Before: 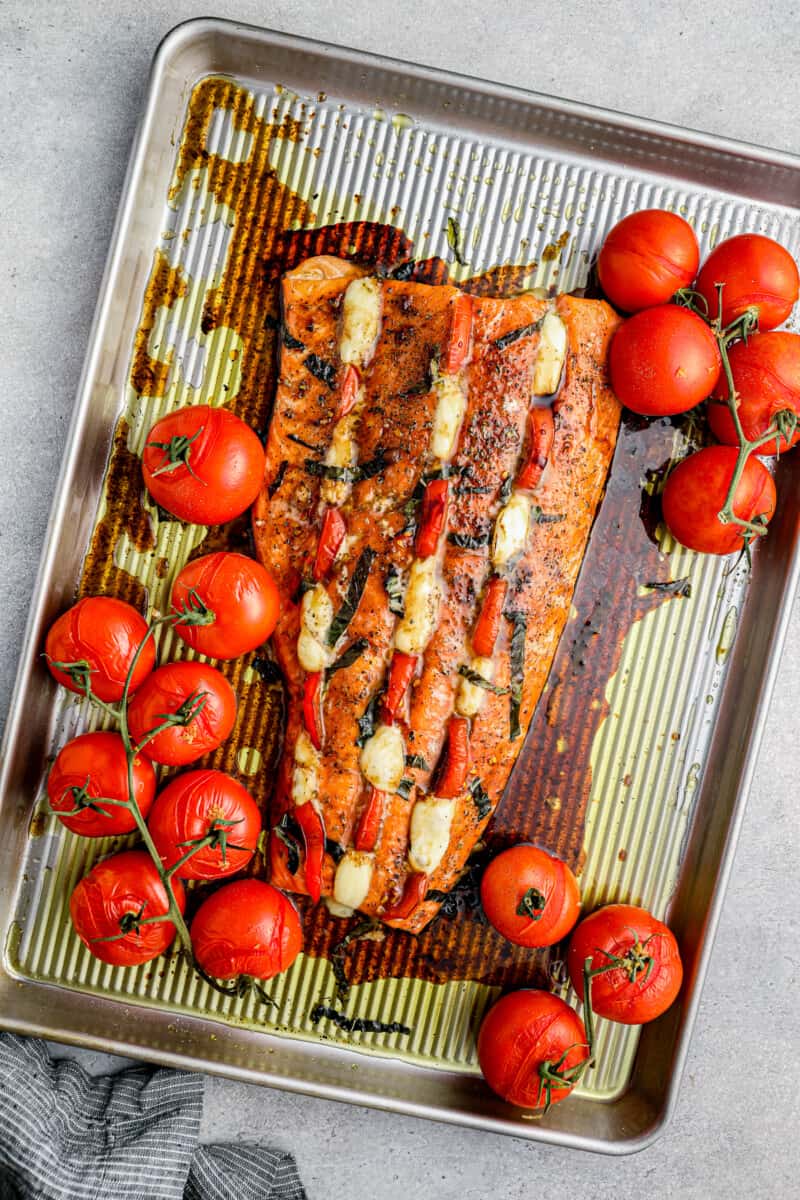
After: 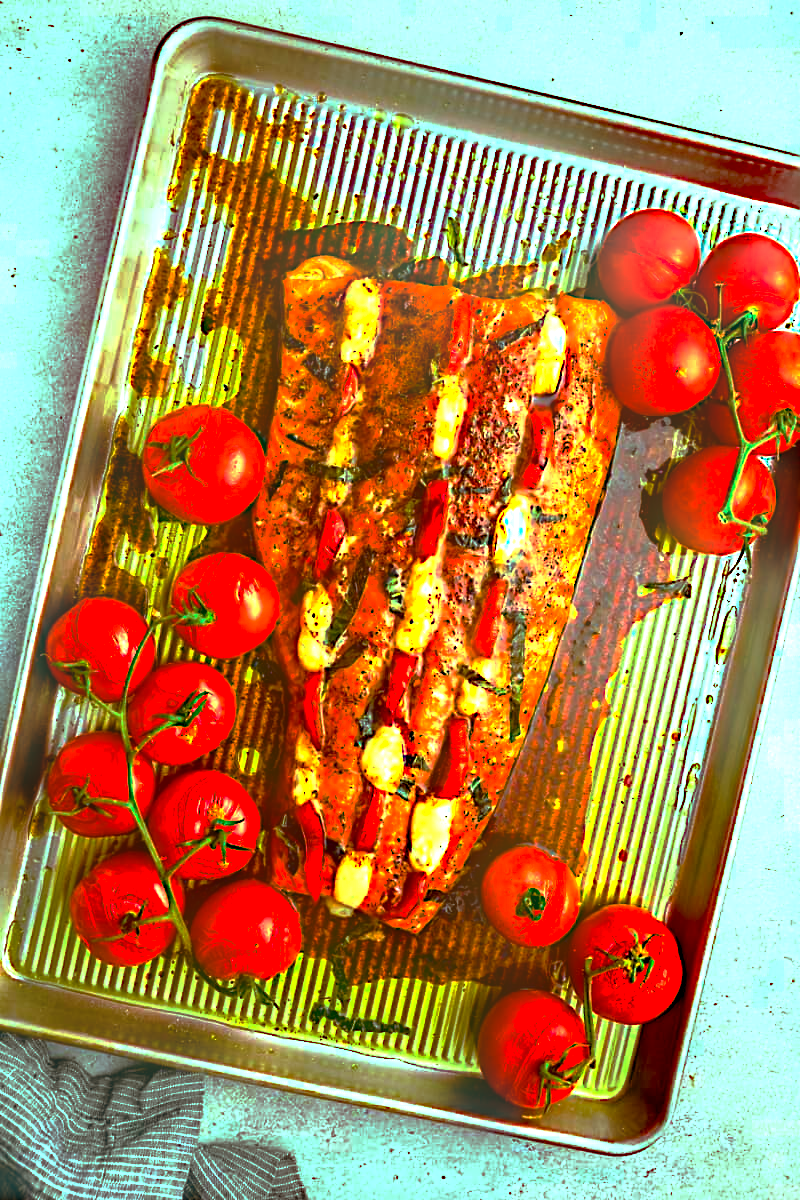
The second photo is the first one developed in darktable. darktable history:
base curve: curves: ch0 [(0, 0) (0.841, 0.609) (1, 1)], fusion 1, preserve colors none
color balance rgb: power › luminance 9.841%, power › chroma 2.823%, power › hue 58.66°, highlights gain › chroma 4.12%, highlights gain › hue 201.51°, perceptual saturation grading › global saturation 20%, perceptual saturation grading › highlights -25.022%, perceptual saturation grading › shadows 49.674%, global vibrance 40.212%
